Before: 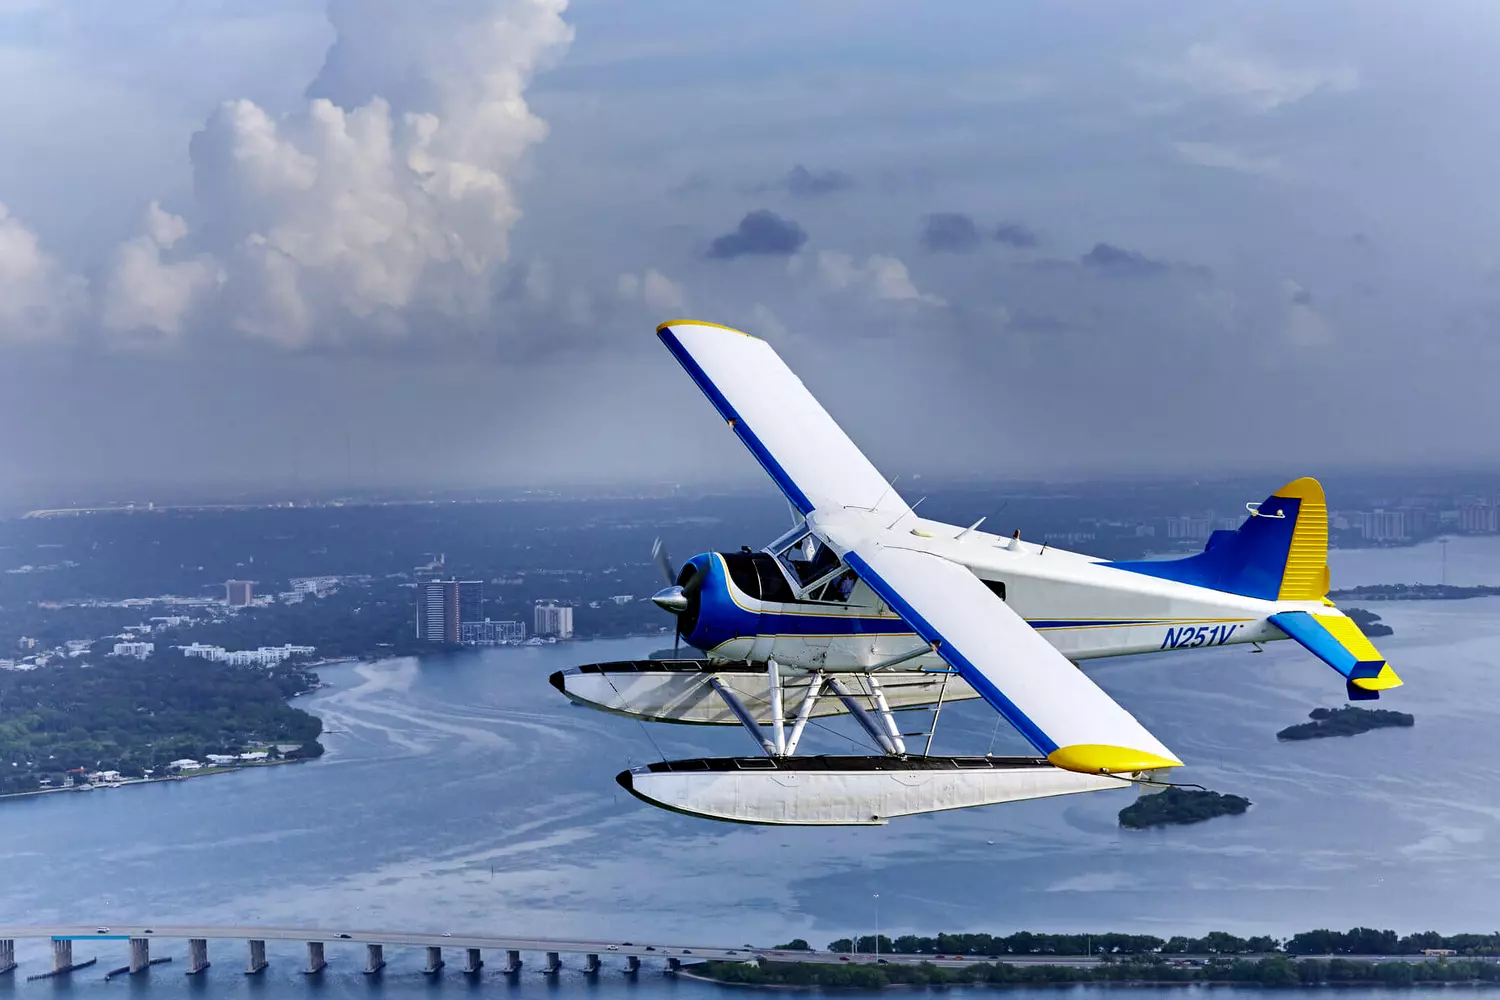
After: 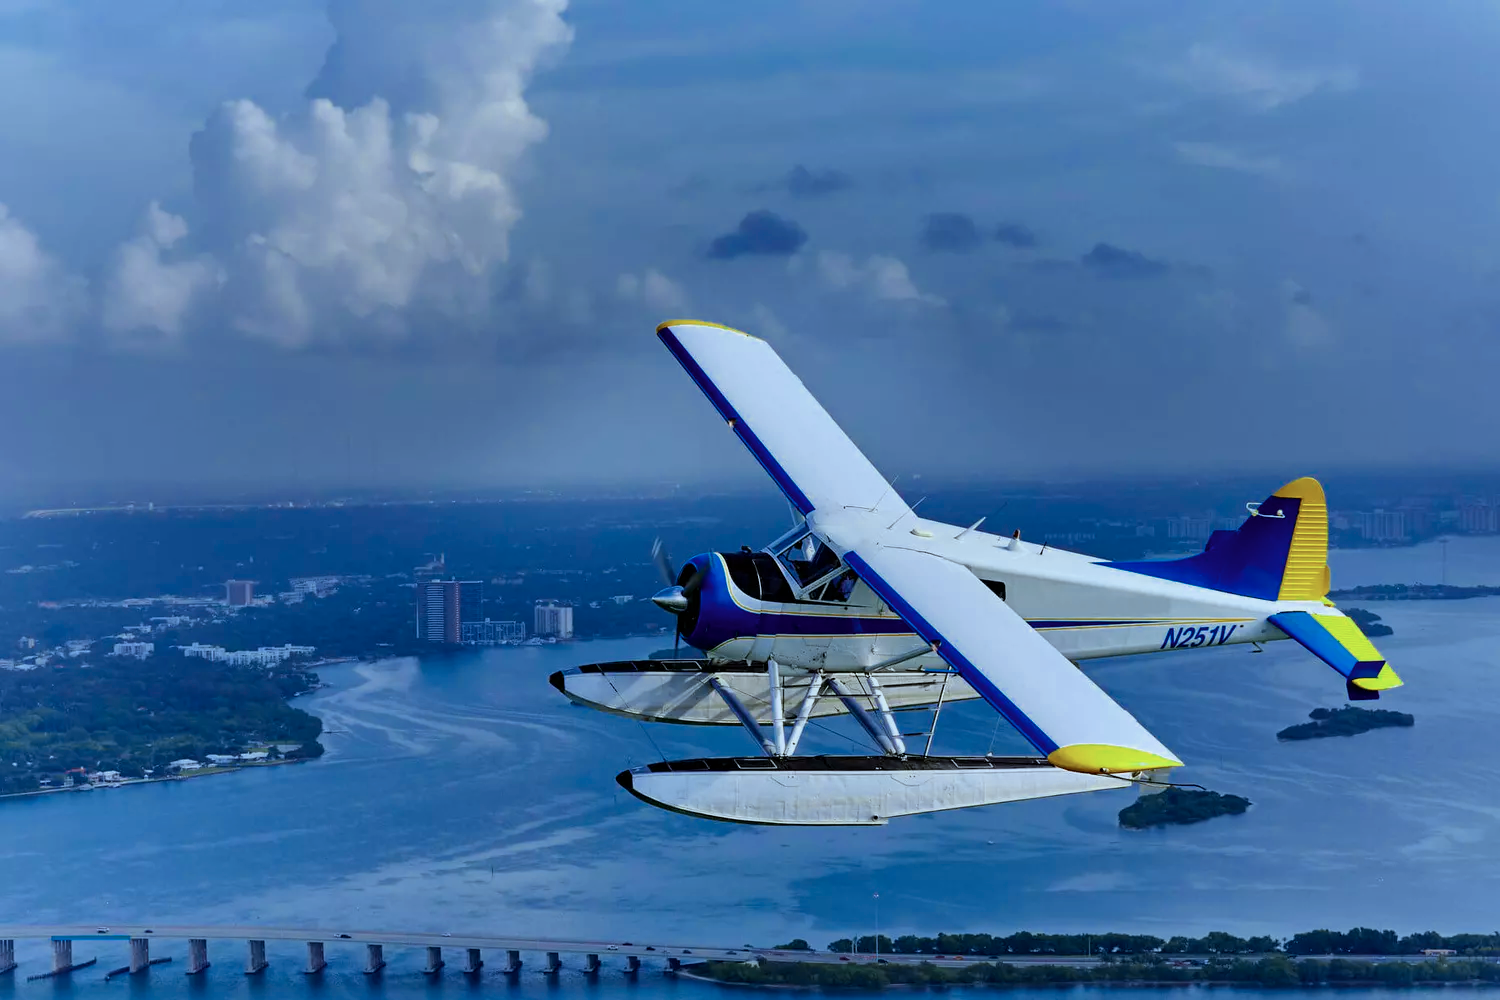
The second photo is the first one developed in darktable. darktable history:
color balance rgb: perceptual saturation grading › global saturation 20%, global vibrance 20%
color calibration: illuminant F (fluorescent), F source F9 (Cool White Deluxe 4150 K) – high CRI, x 0.374, y 0.373, temperature 4158.34 K
color zones: curves: ch0 [(0, 0.5) (0.125, 0.4) (0.25, 0.5) (0.375, 0.4) (0.5, 0.4) (0.625, 0.35) (0.75, 0.35) (0.875, 0.5)]; ch1 [(0, 0.35) (0.125, 0.45) (0.25, 0.35) (0.375, 0.35) (0.5, 0.35) (0.625, 0.35) (0.75, 0.45) (0.875, 0.35)]; ch2 [(0, 0.6) (0.125, 0.5) (0.25, 0.5) (0.375, 0.6) (0.5, 0.6) (0.625, 0.5) (0.75, 0.5) (0.875, 0.5)]
